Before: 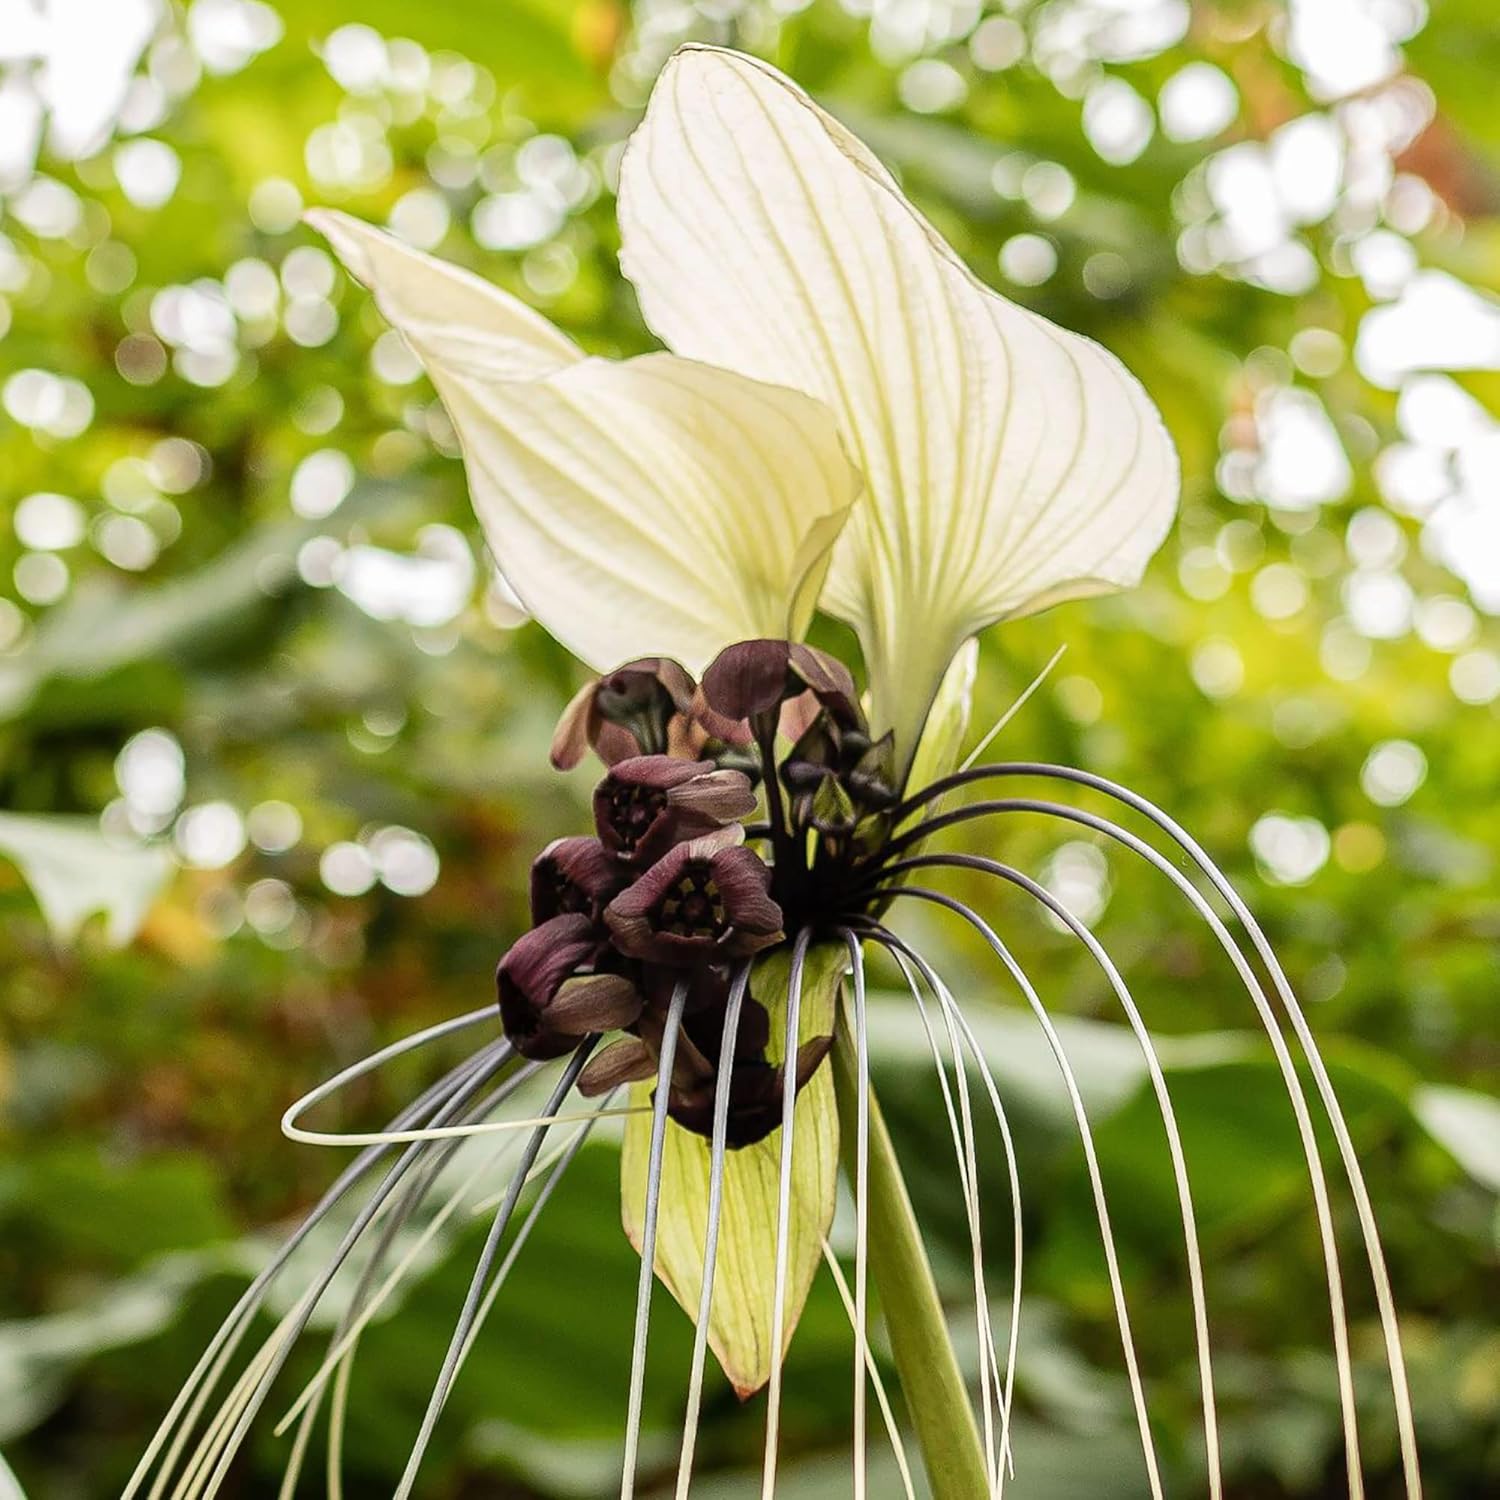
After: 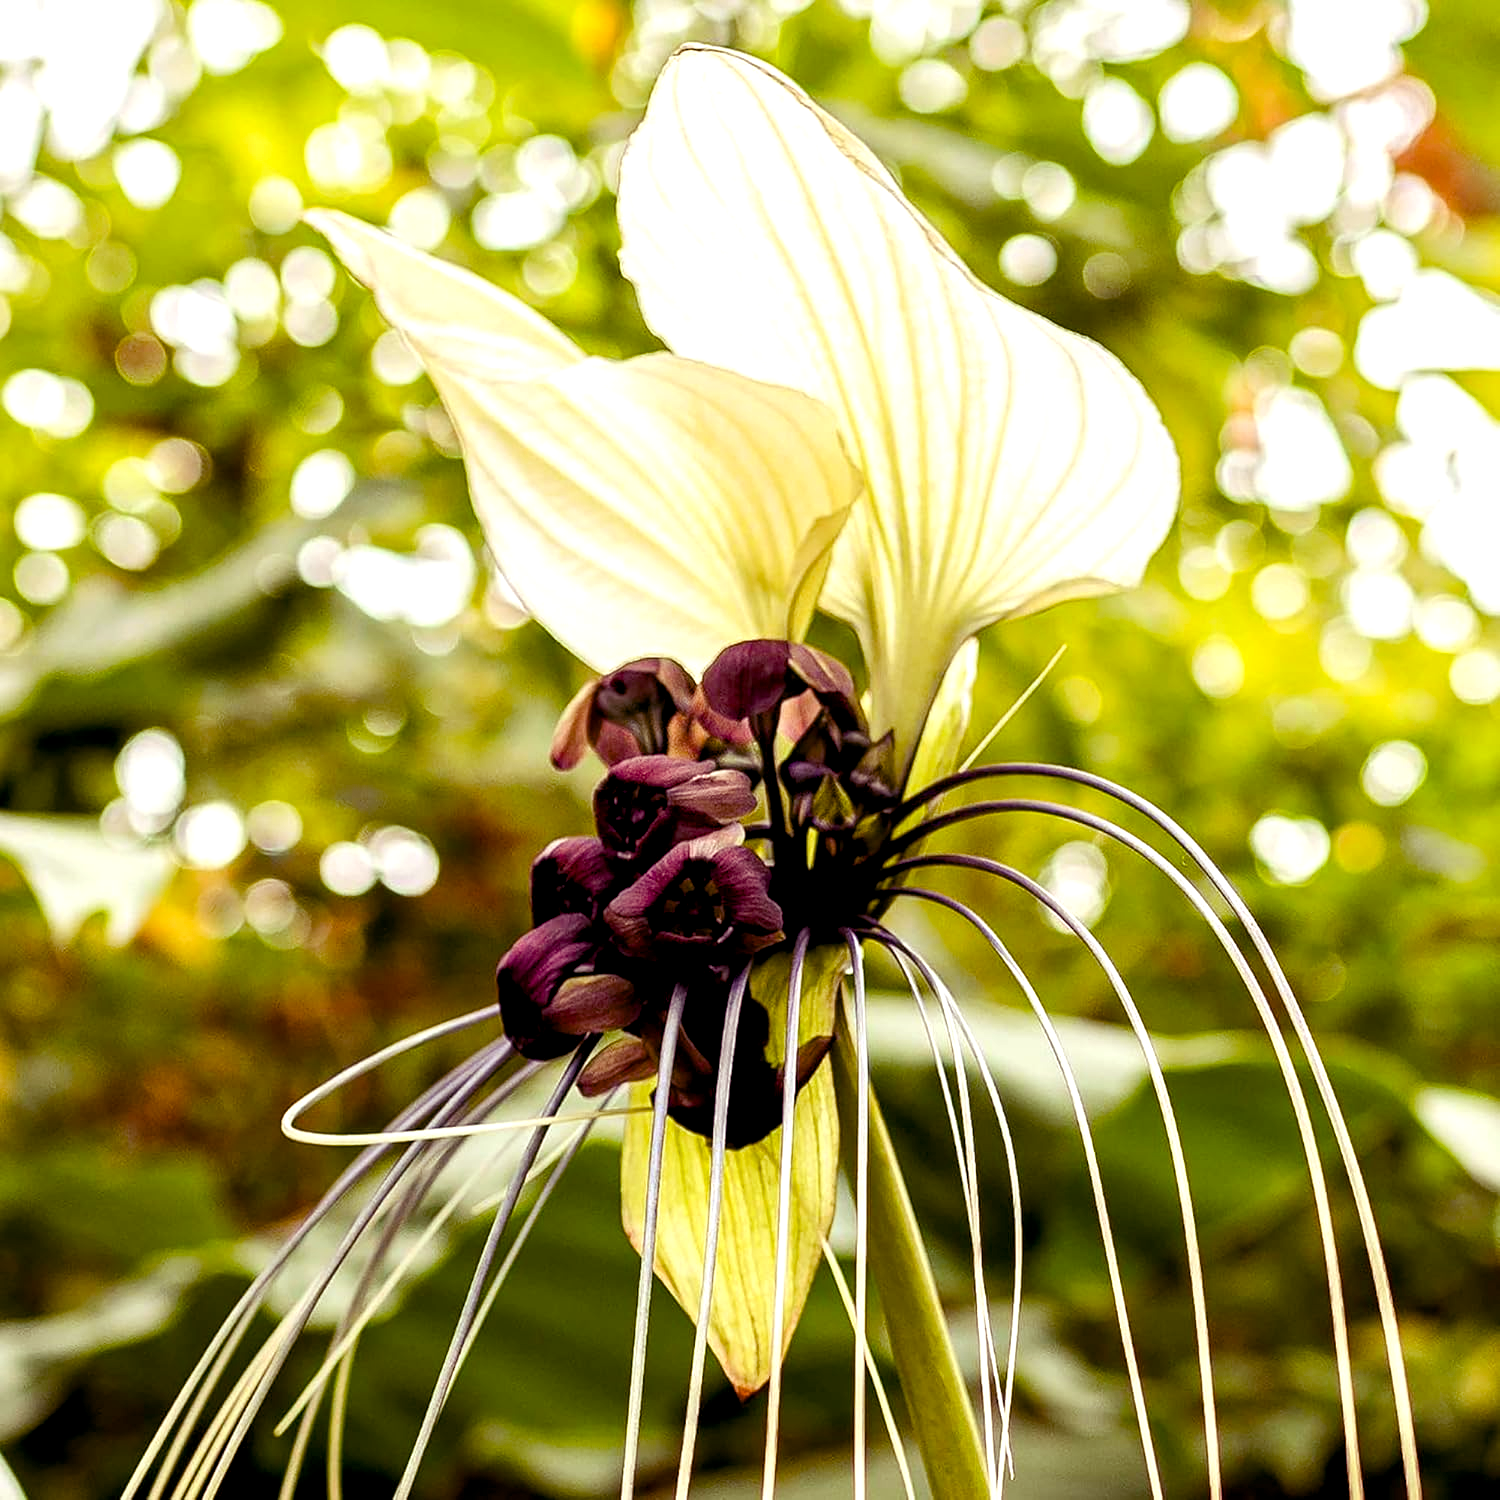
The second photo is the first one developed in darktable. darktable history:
white balance: red 0.984, blue 1.059
color balance rgb: shadows lift › luminance -21.66%, shadows lift › chroma 8.98%, shadows lift › hue 283.37°, power › chroma 1.55%, power › hue 25.59°, highlights gain › luminance 6.08%, highlights gain › chroma 2.55%, highlights gain › hue 90°, global offset › luminance -0.87%, perceptual saturation grading › global saturation 27.49%, perceptual saturation grading › highlights -28.39%, perceptual saturation grading › mid-tones 15.22%, perceptual saturation grading › shadows 33.98%, perceptual brilliance grading › highlights 10%, perceptual brilliance grading › mid-tones 5%
levels: levels [0, 0.498, 1]
